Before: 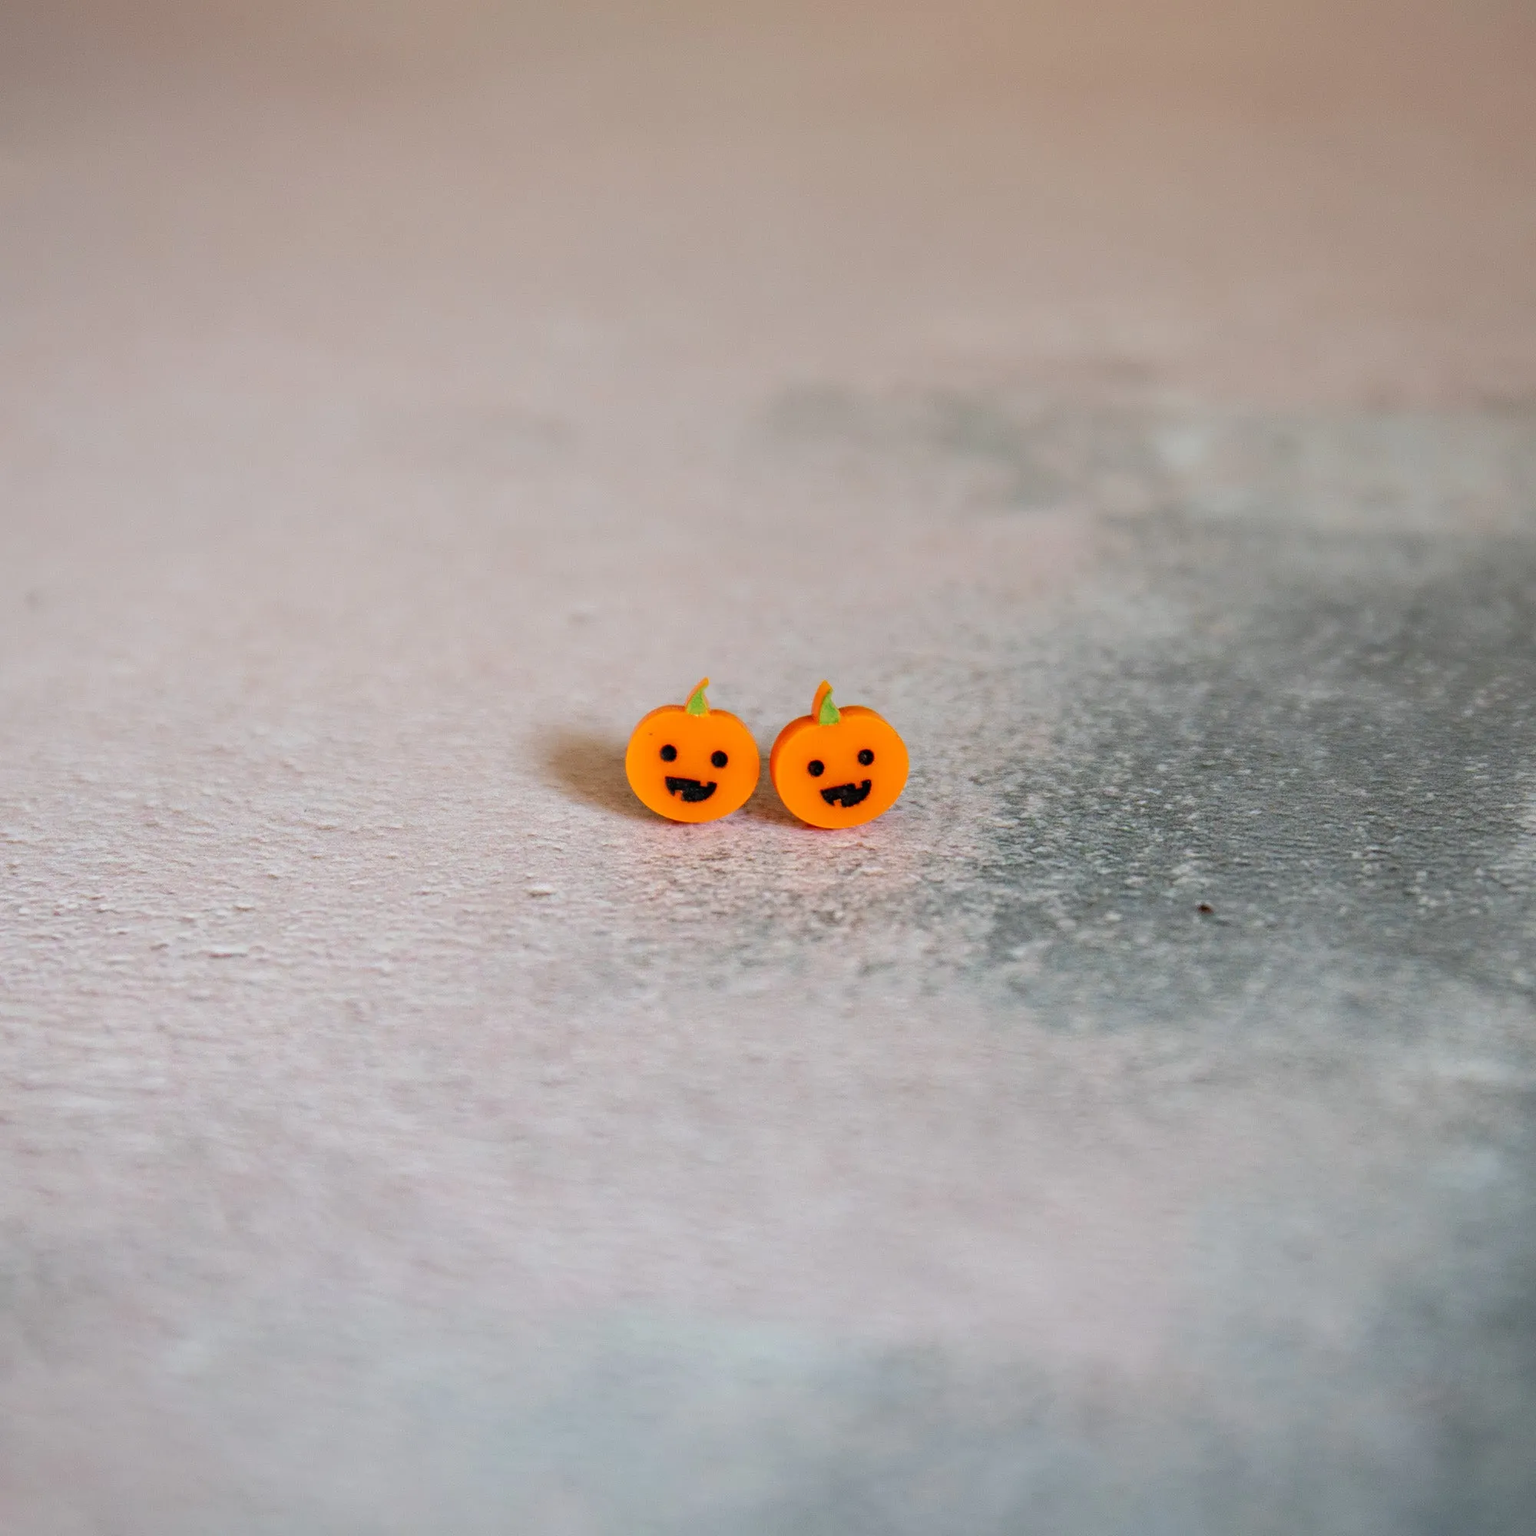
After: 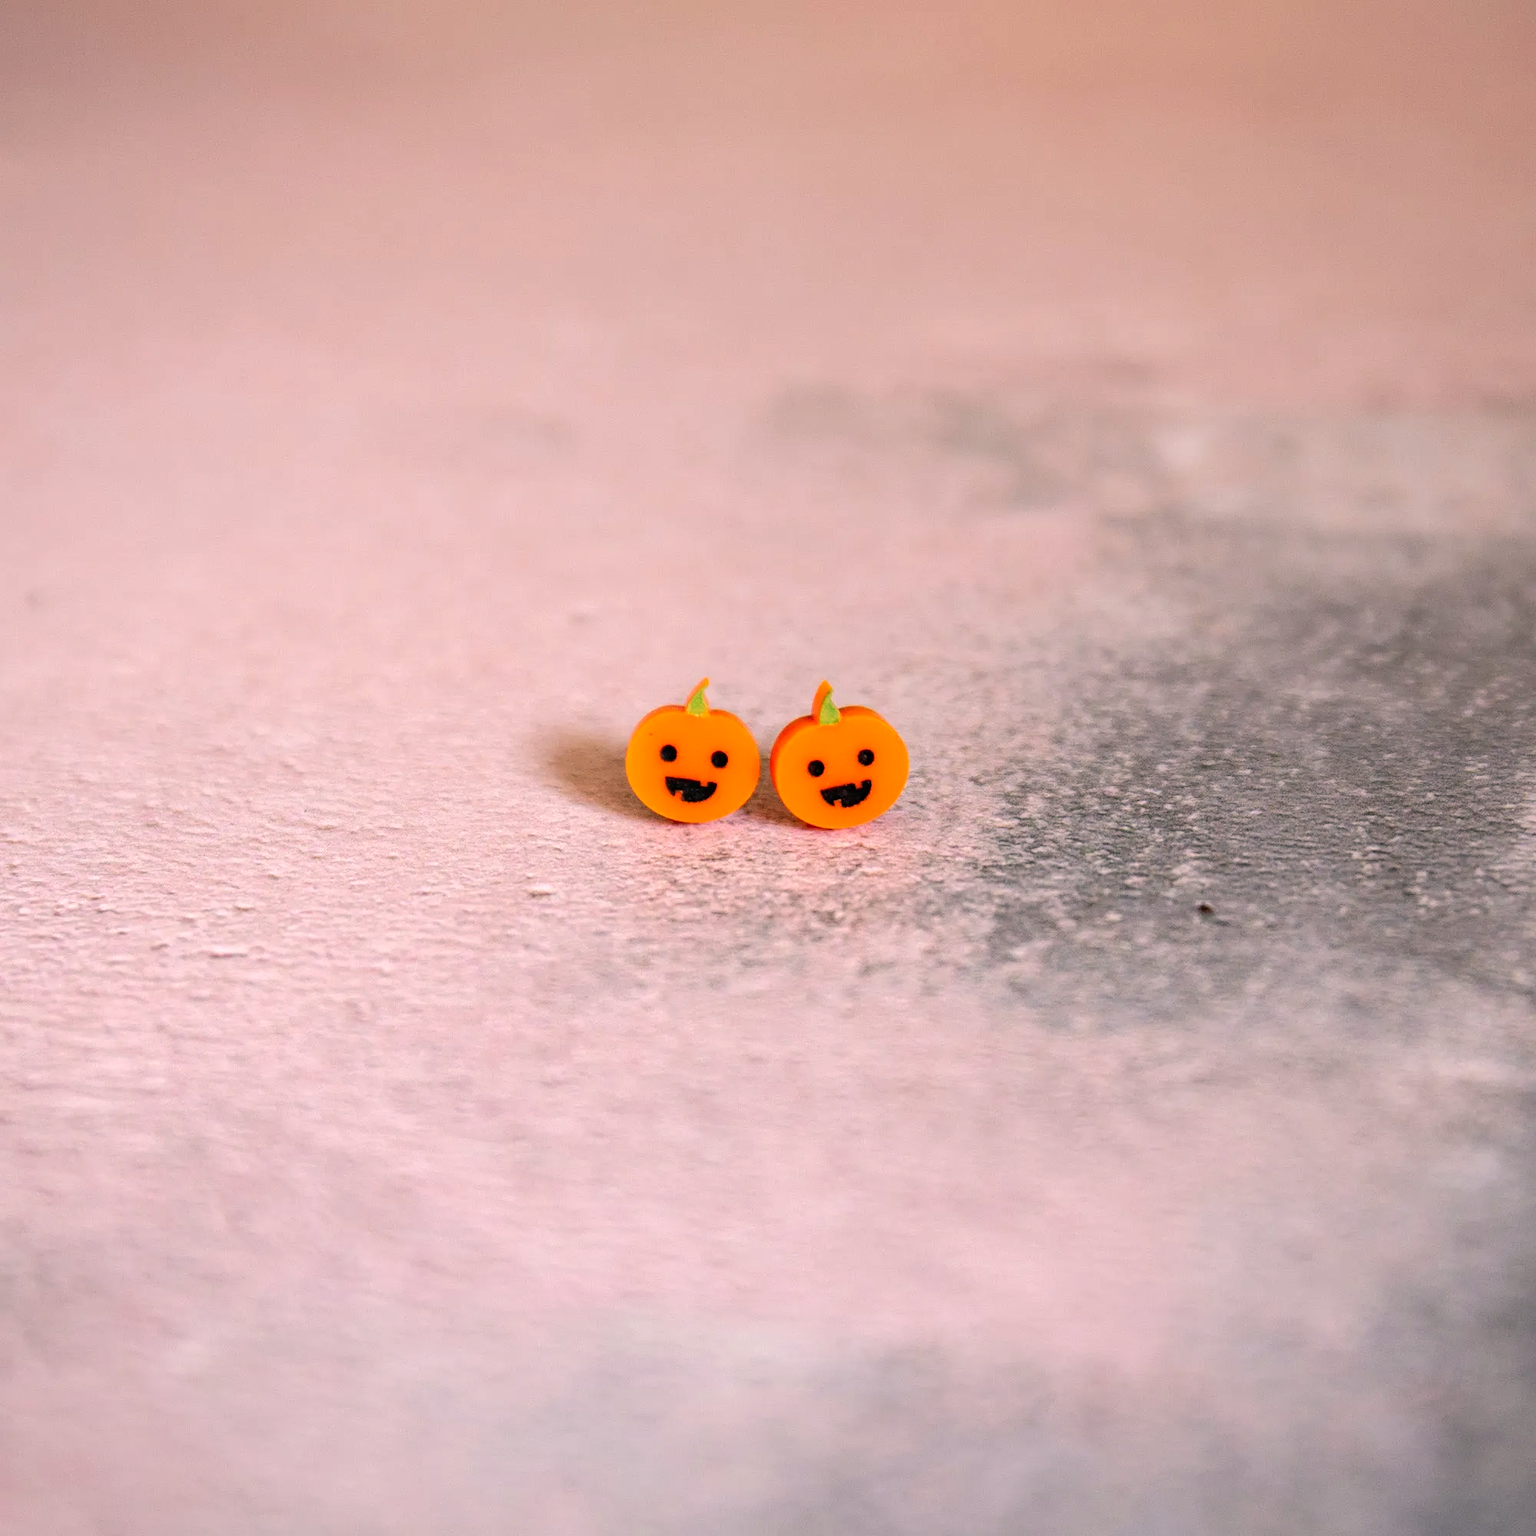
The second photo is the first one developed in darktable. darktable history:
levels: mode automatic, levels [0.101, 0.578, 0.953]
tone equalizer: -8 EV -0.455 EV, -7 EV -0.366 EV, -6 EV -0.326 EV, -5 EV -0.253 EV, -3 EV 0.253 EV, -2 EV 0.36 EV, -1 EV 0.383 EV, +0 EV 0.447 EV, edges refinement/feathering 500, mask exposure compensation -1.24 EV, preserve details no
color correction: highlights a* 14.74, highlights b* 4.82
